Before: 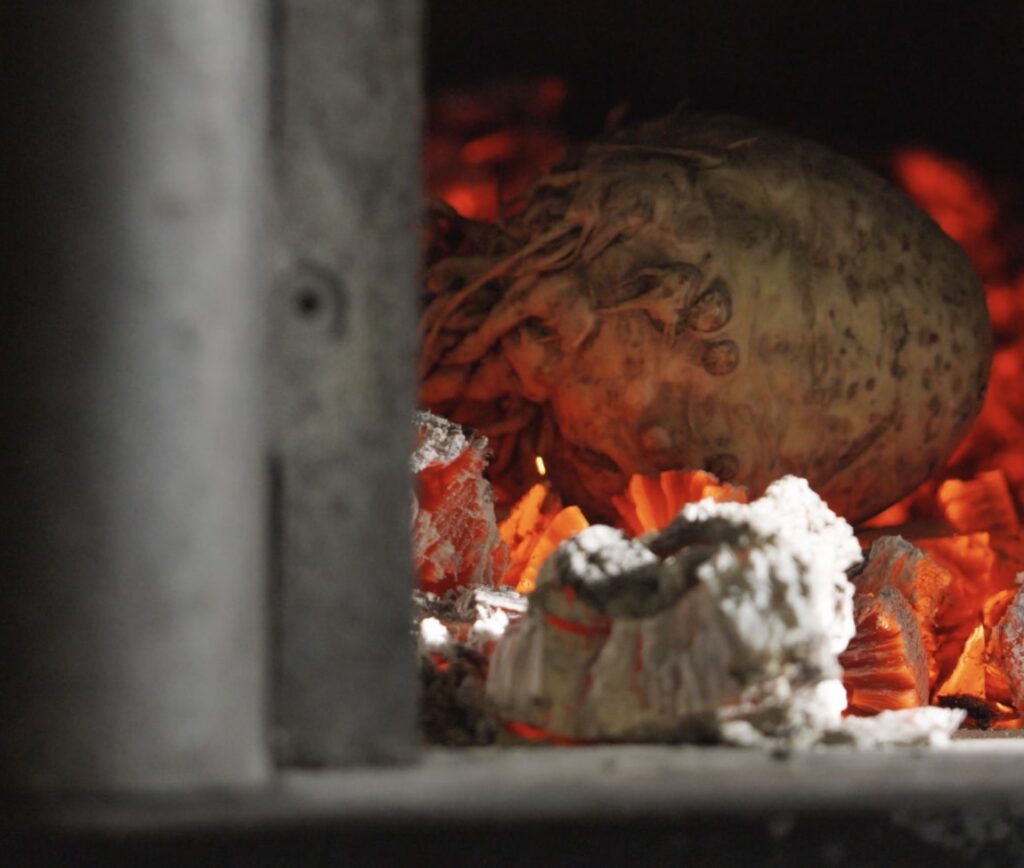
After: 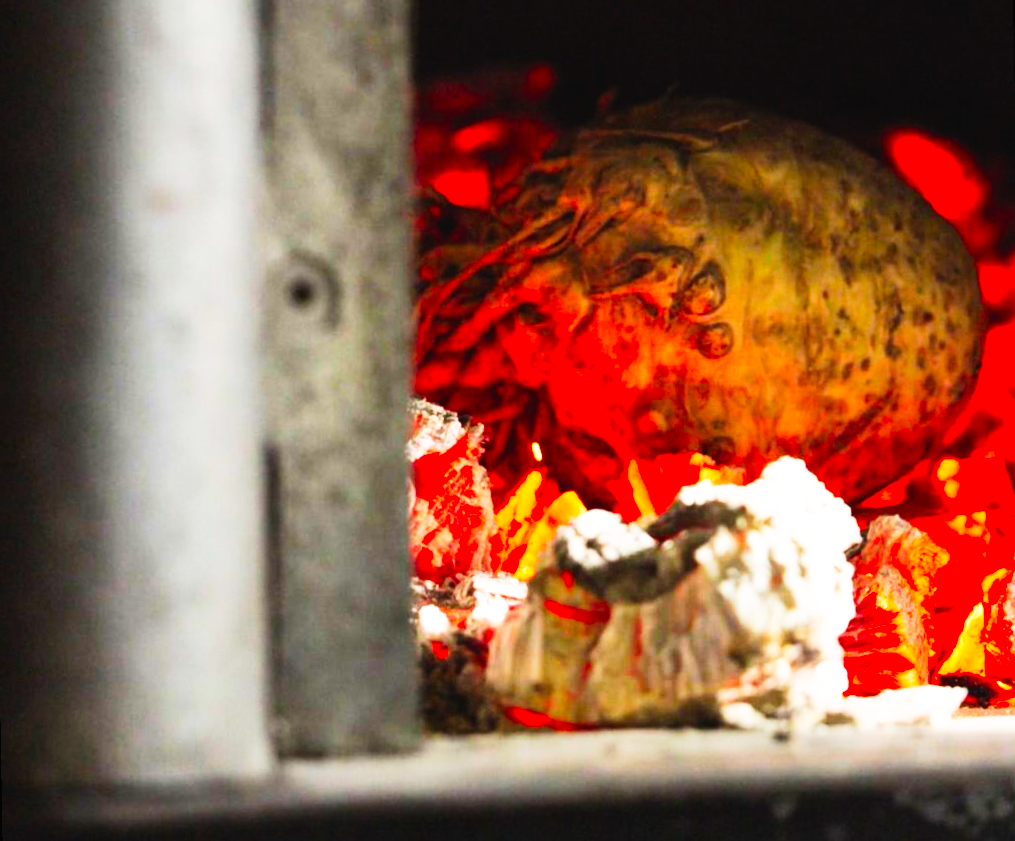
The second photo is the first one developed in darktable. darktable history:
base curve: curves: ch0 [(0, 0) (0.007, 0.004) (0.027, 0.03) (0.046, 0.07) (0.207, 0.54) (0.442, 0.872) (0.673, 0.972) (1, 1)], preserve colors none
rotate and perspective: rotation -1°, crop left 0.011, crop right 0.989, crop top 0.025, crop bottom 0.975
contrast brightness saturation: contrast 0.2, brightness 0.2, saturation 0.8
